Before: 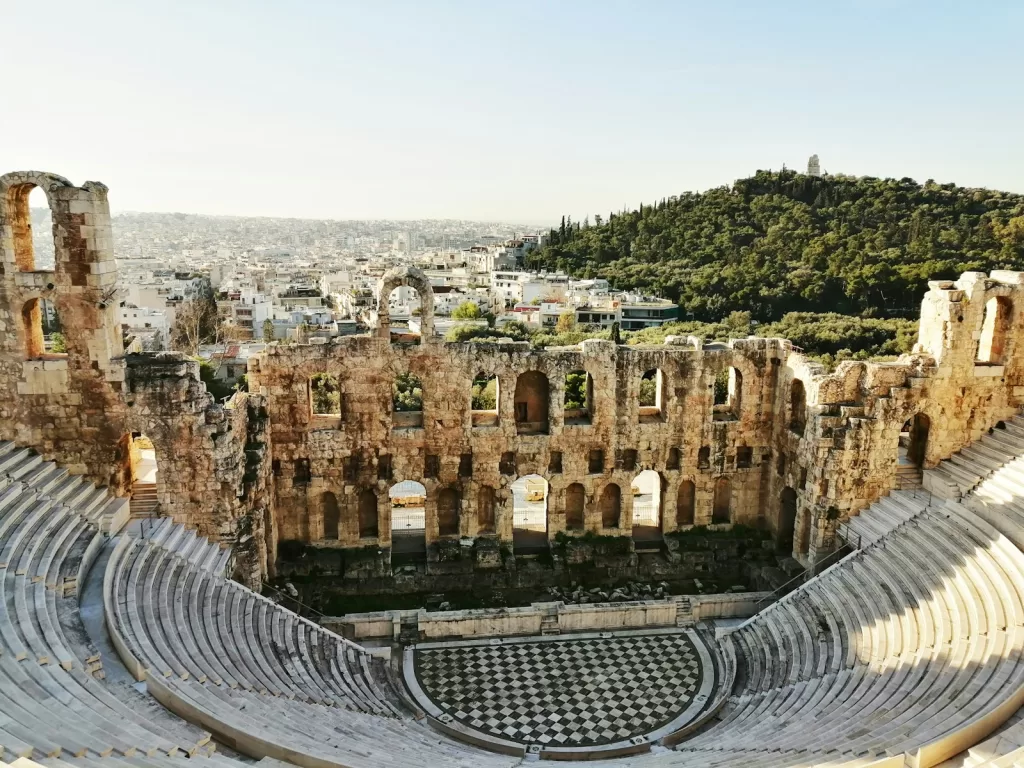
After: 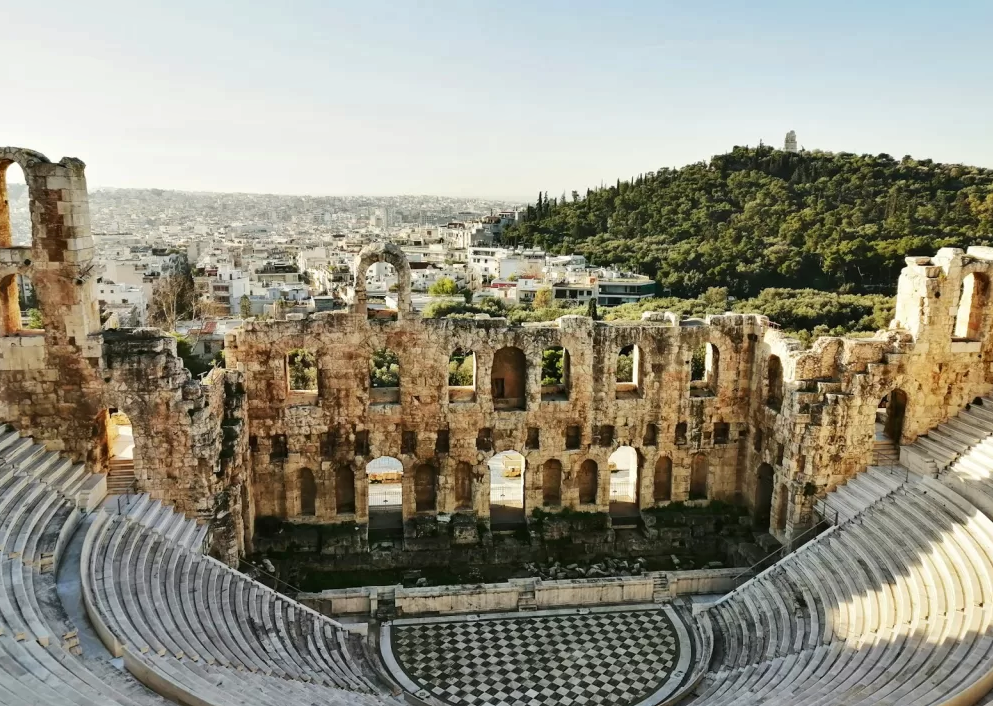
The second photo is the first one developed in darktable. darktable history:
crop: left 2.25%, top 3.171%, right 0.736%, bottom 4.825%
shadows and highlights: shadows 23.07, highlights -48.61, soften with gaussian
